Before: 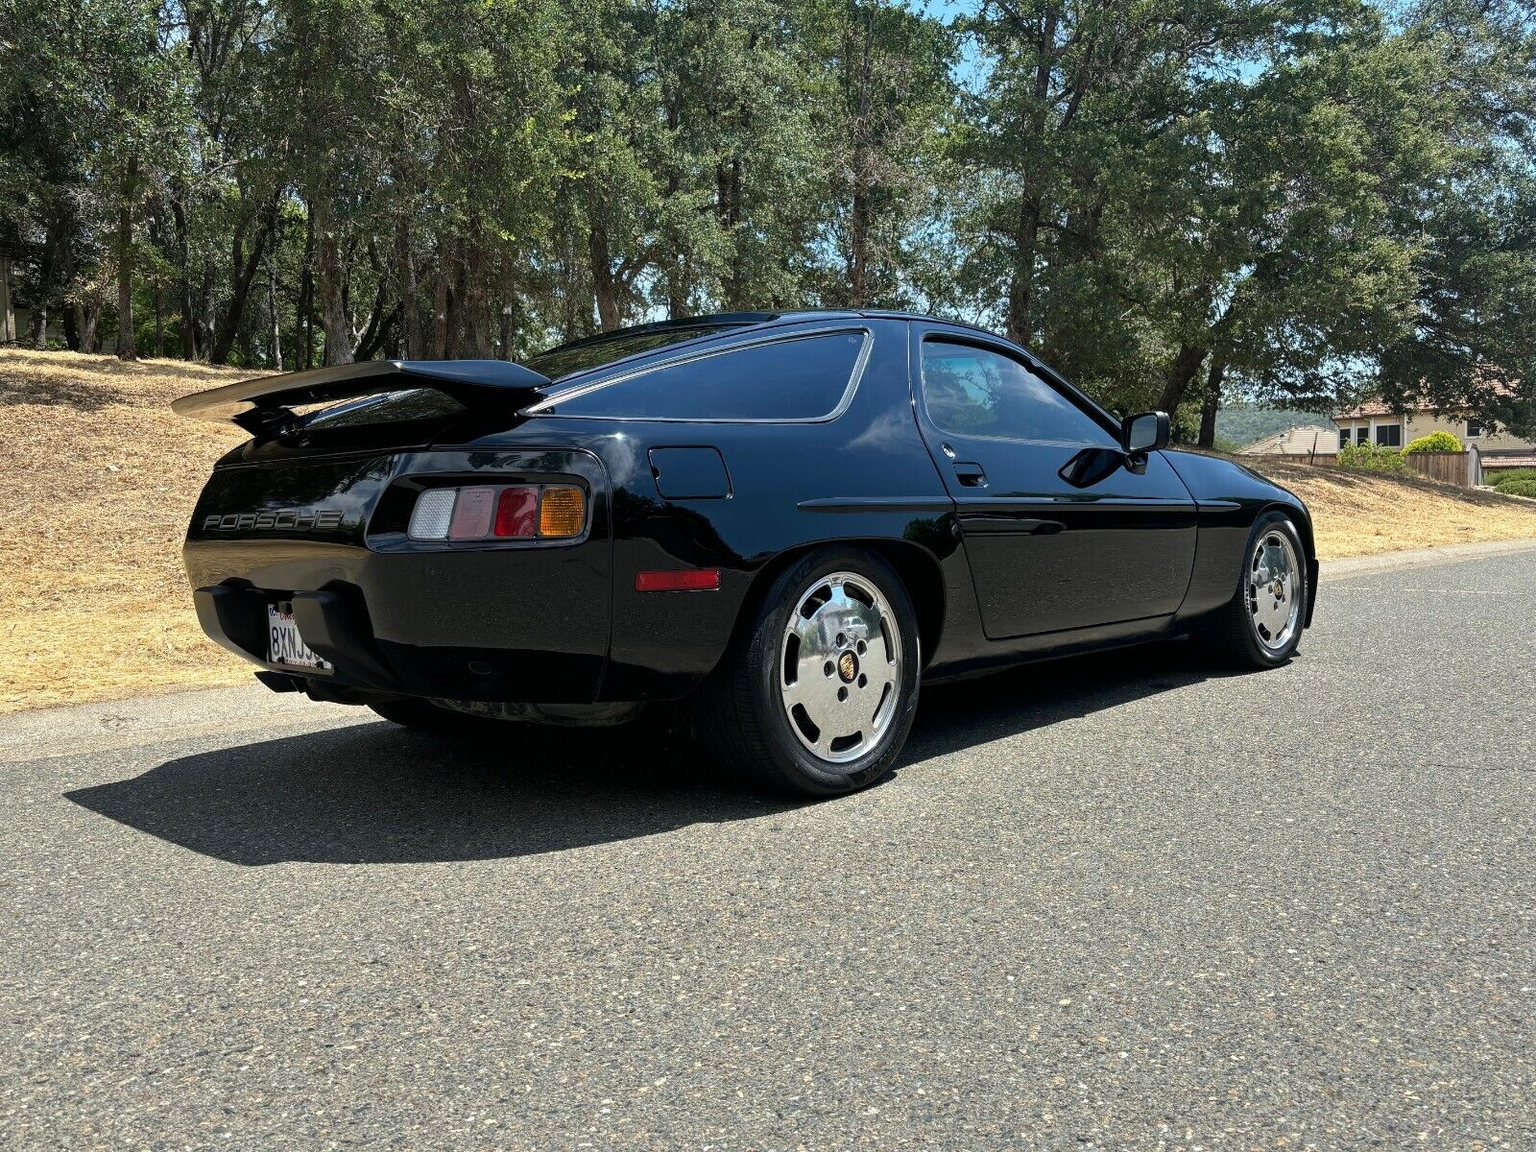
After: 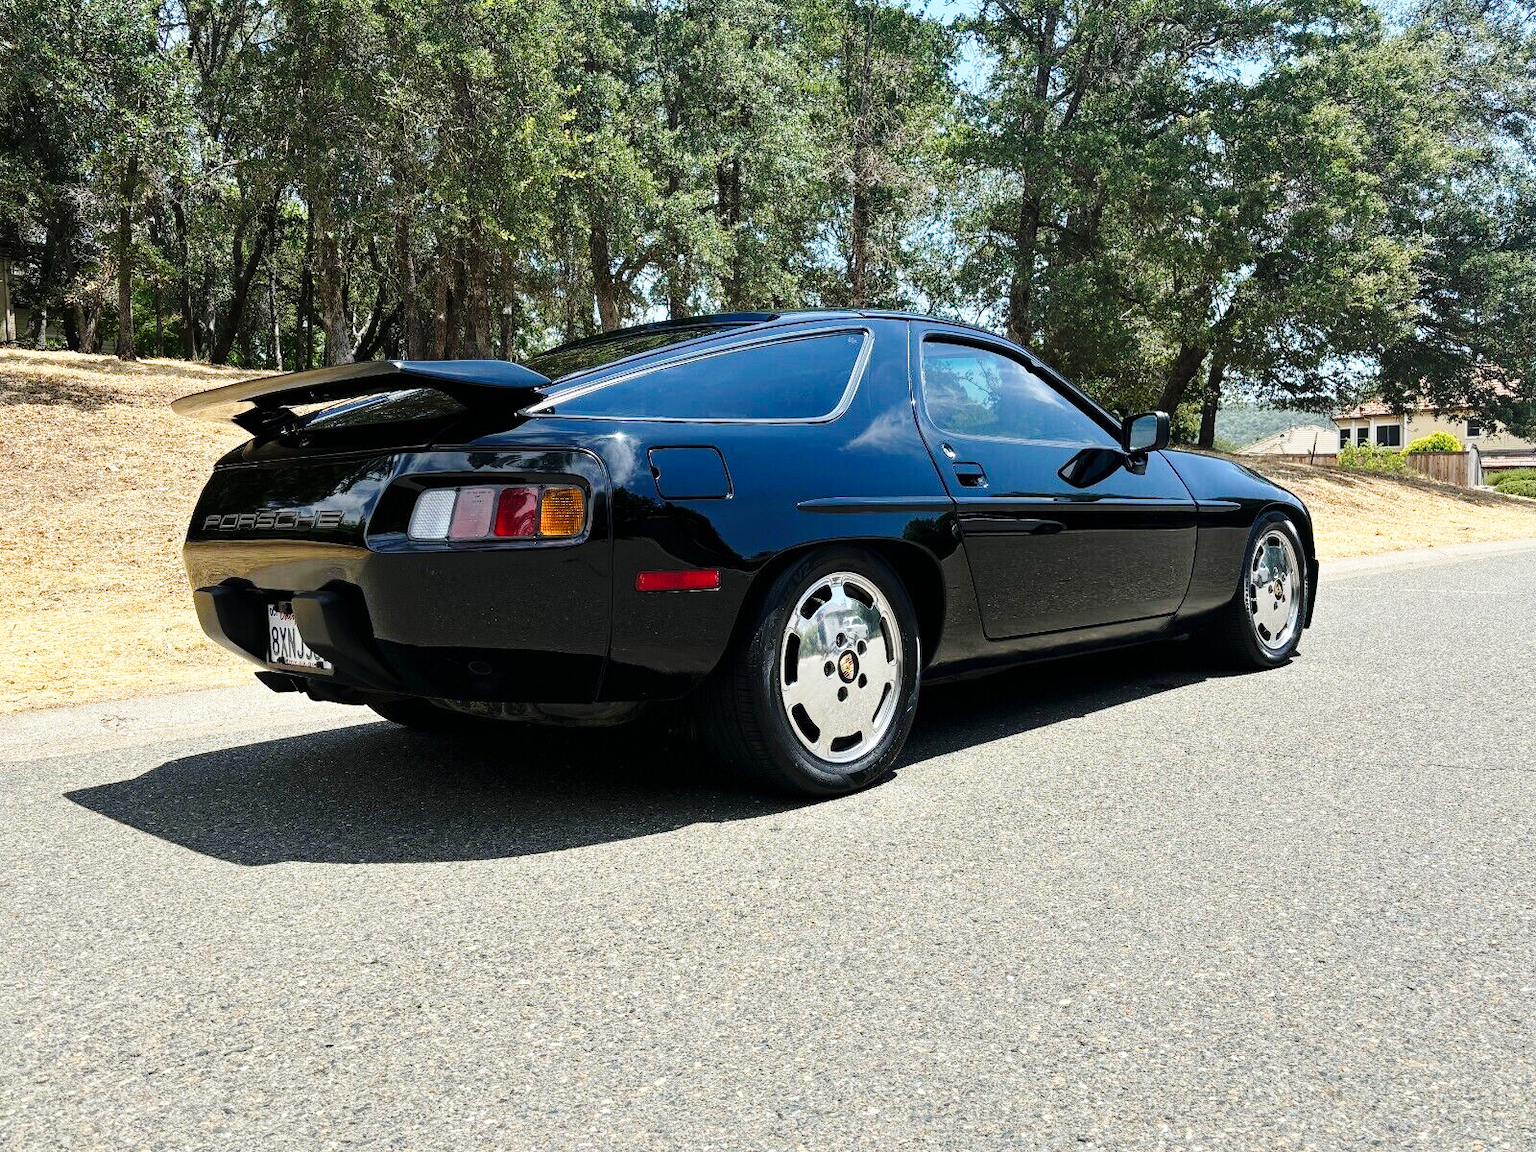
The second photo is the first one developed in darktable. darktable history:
base curve: curves: ch0 [(0, 0) (0.028, 0.03) (0.121, 0.232) (0.46, 0.748) (0.859, 0.968) (1, 1)], preserve colors none
tone equalizer: edges refinement/feathering 500, mask exposure compensation -1.57 EV, preserve details no
